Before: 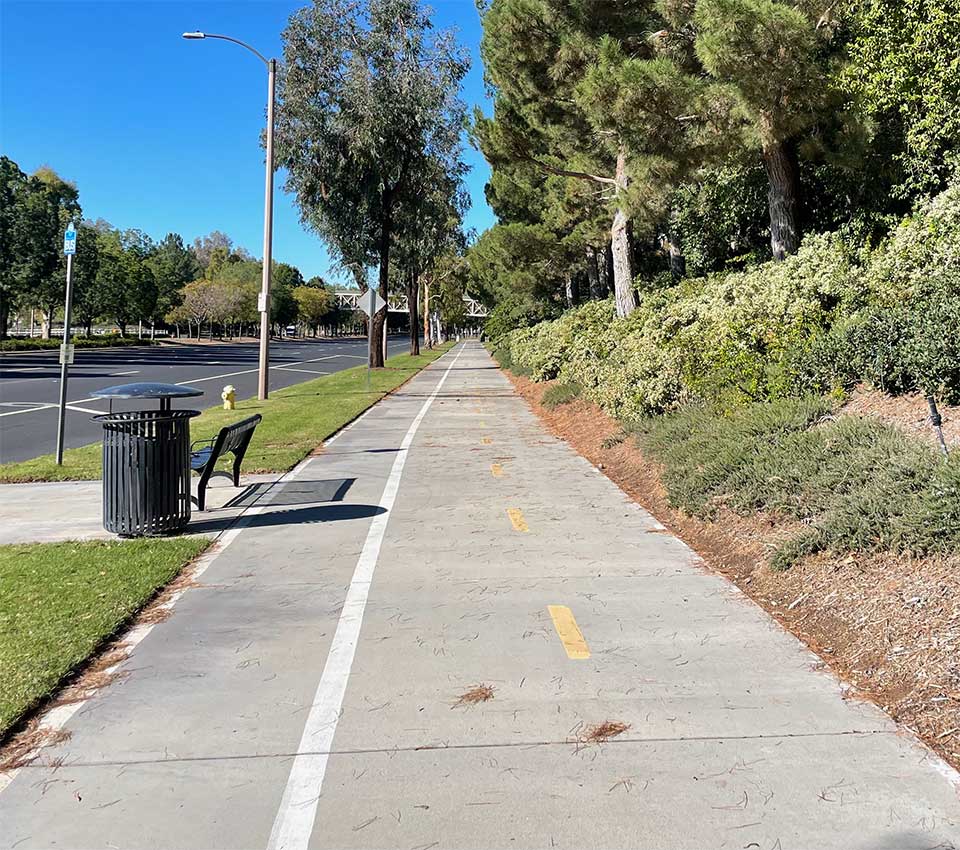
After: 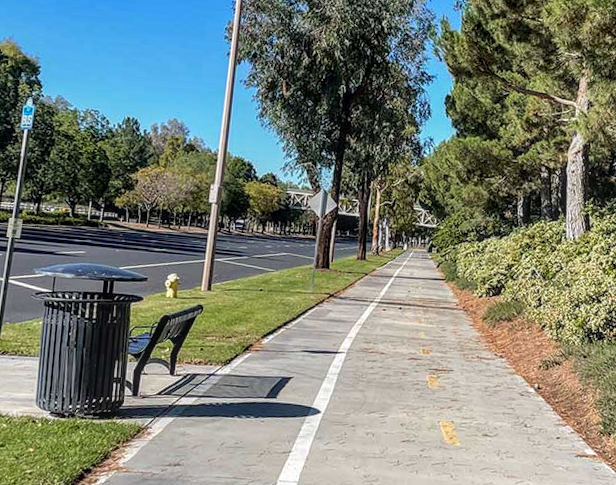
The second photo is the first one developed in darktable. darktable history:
local contrast: highlights 0%, shadows 0%, detail 133%
crop and rotate: angle -4.99°, left 2.122%, top 6.945%, right 27.566%, bottom 30.519%
